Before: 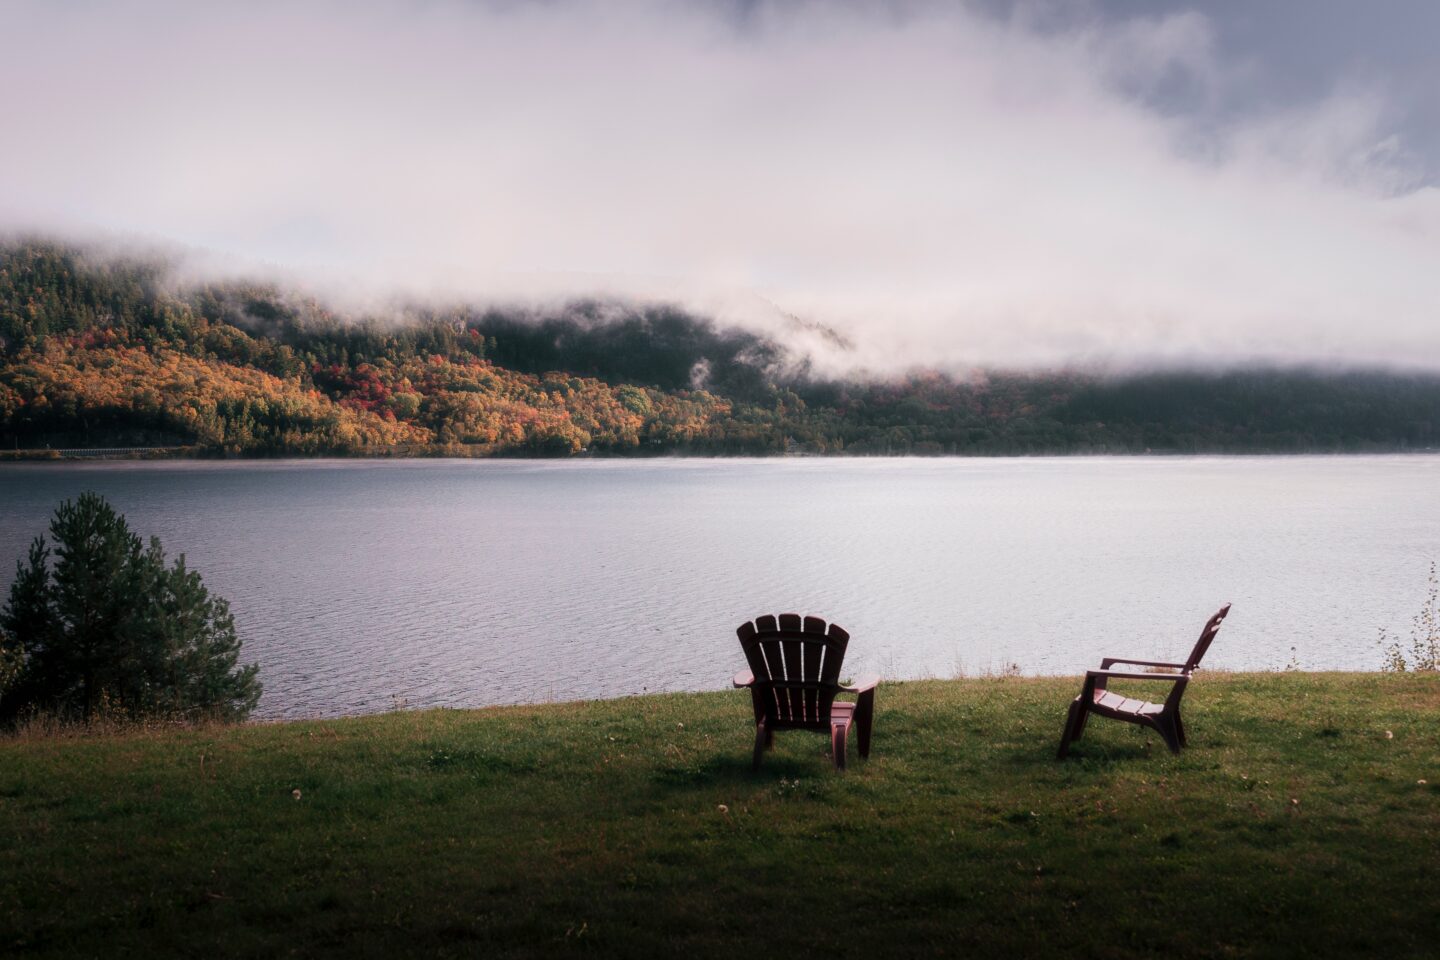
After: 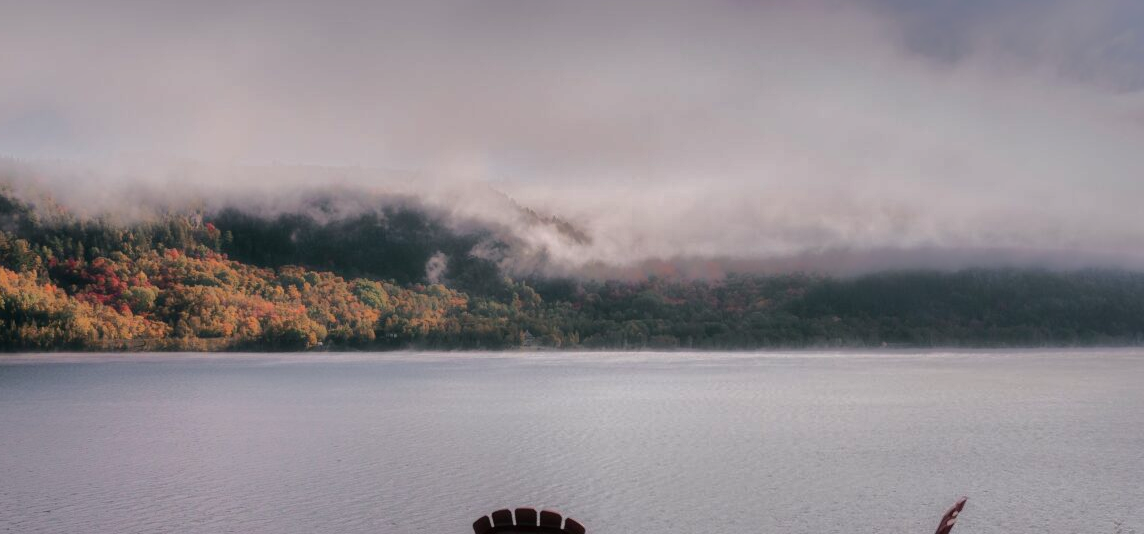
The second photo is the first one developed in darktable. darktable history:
crop: left 18.38%, top 11.092%, right 2.134%, bottom 33.217%
shadows and highlights: shadows -19.91, highlights -73.15
